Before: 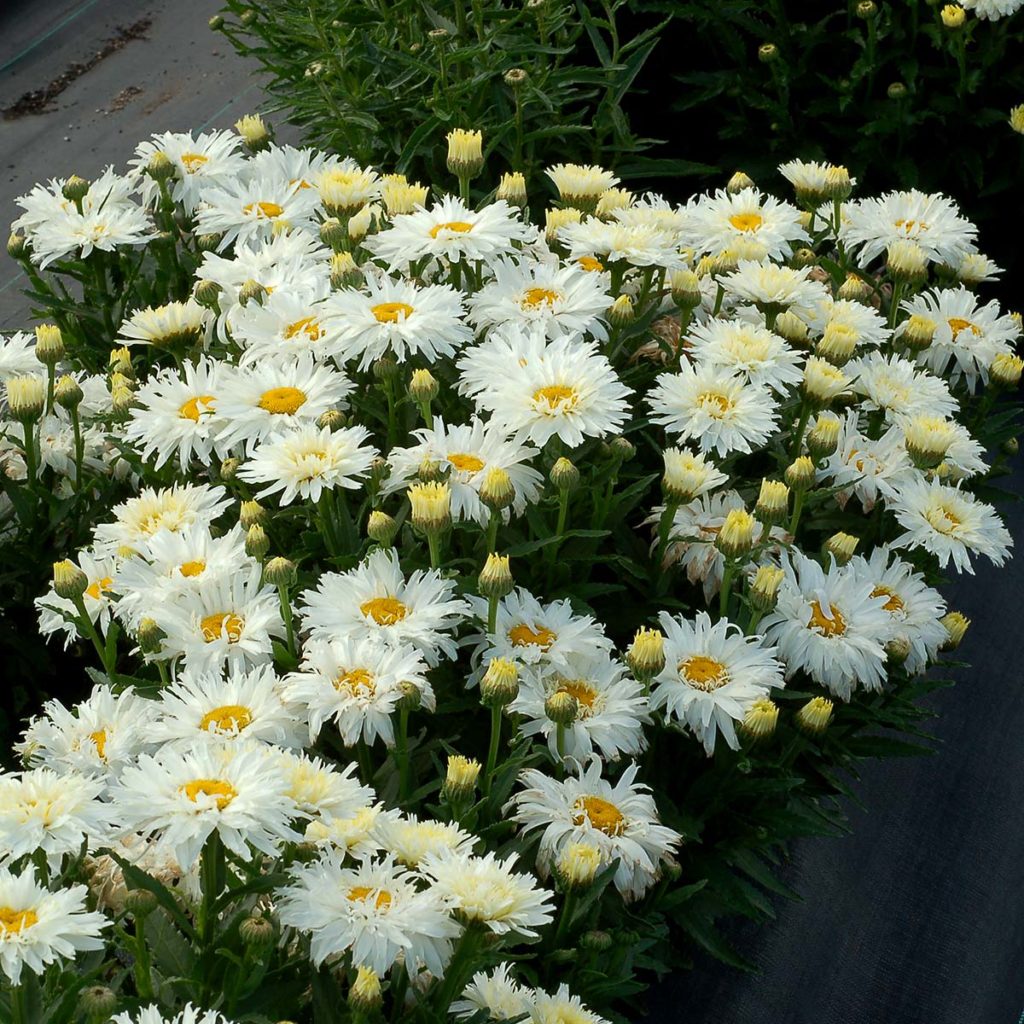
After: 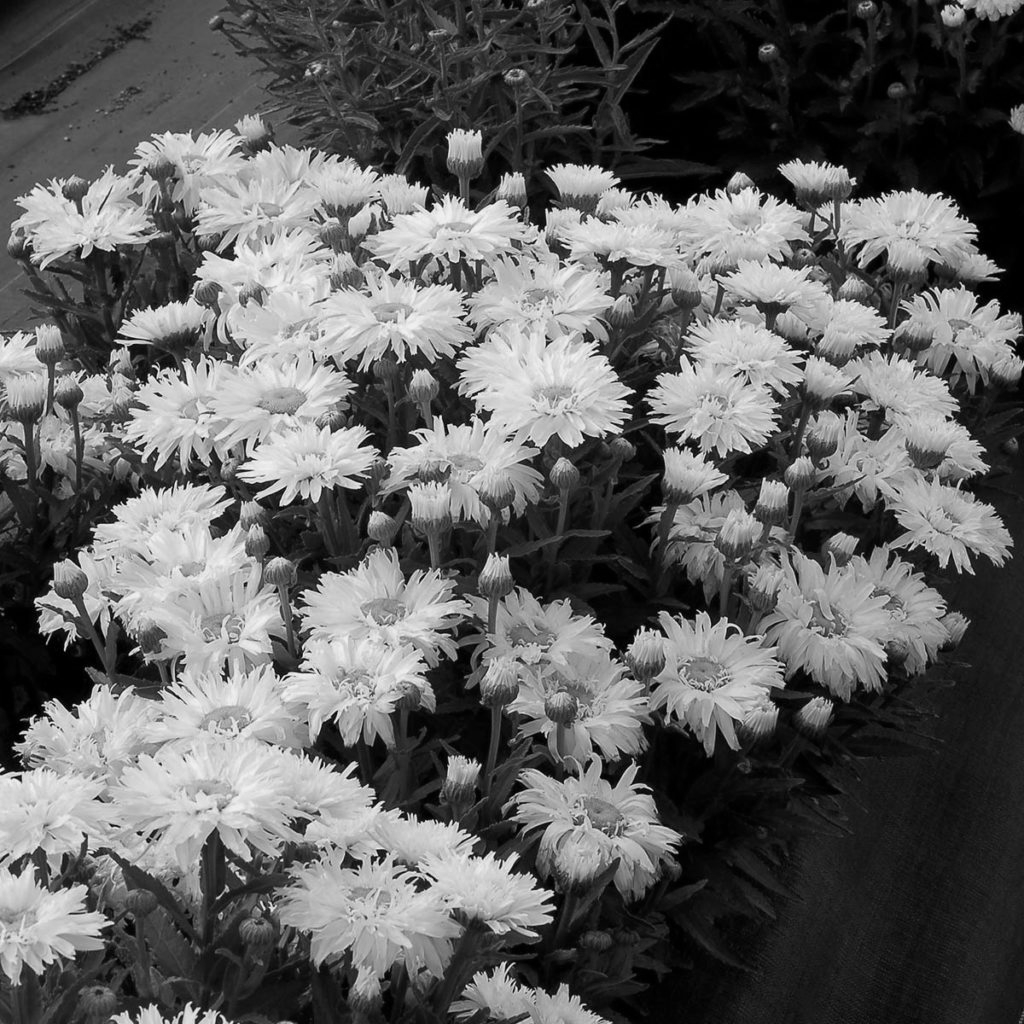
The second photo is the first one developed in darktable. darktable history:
white balance: red 1.029, blue 0.92
monochrome: a -92.57, b 58.91
